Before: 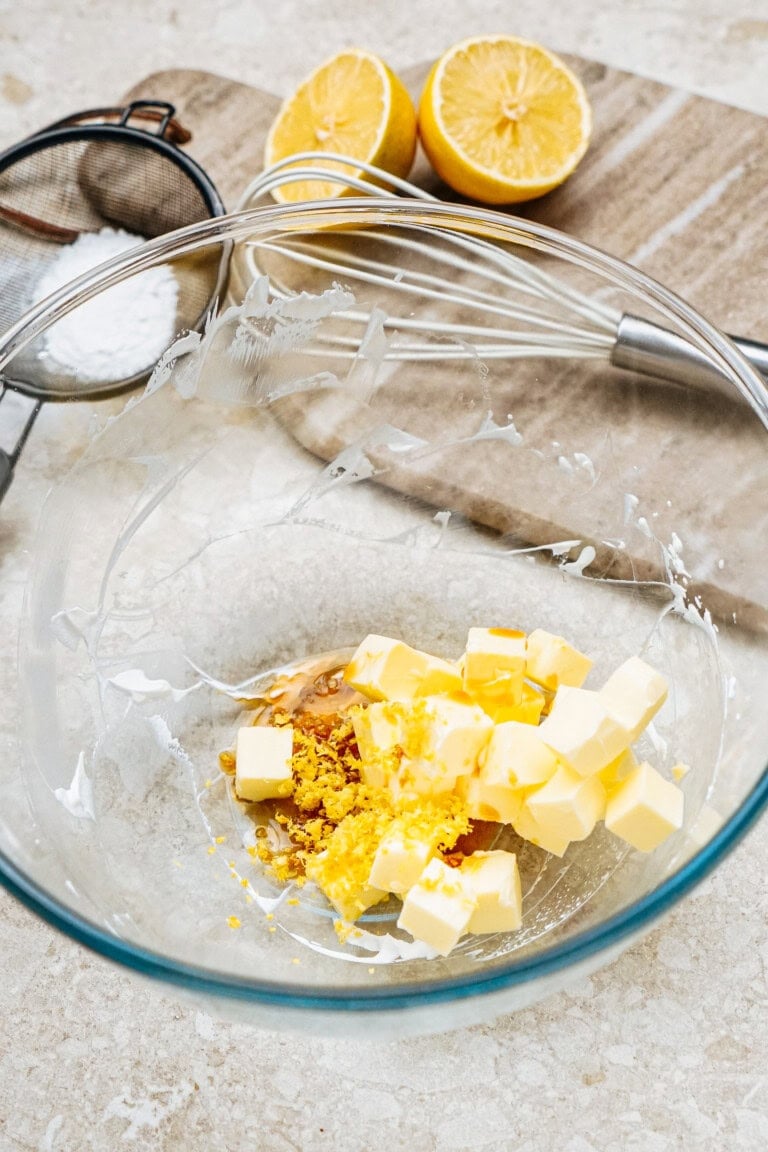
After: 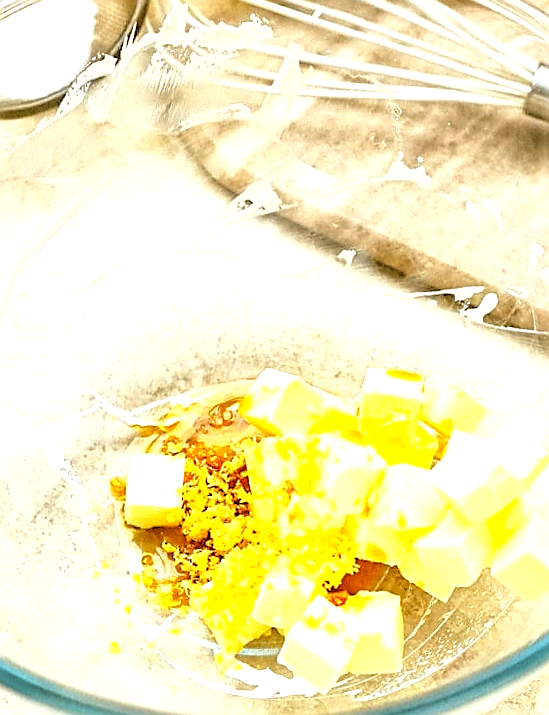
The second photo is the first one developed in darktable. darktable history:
rgb levels: levels [[0.013, 0.434, 0.89], [0, 0.5, 1], [0, 0.5, 1]]
crop and rotate: angle -3.37°, left 9.79%, top 20.73%, right 12.42%, bottom 11.82%
local contrast: mode bilateral grid, contrast 20, coarseness 50, detail 150%, midtone range 0.2
sharpen: radius 1.4, amount 1.25, threshold 0.7
exposure: black level correction 0, exposure 0.7 EV, compensate exposure bias true, compensate highlight preservation false
contrast brightness saturation: brightness 0.15
color correction: highlights a* -1.43, highlights b* 10.12, shadows a* 0.395, shadows b* 19.35
